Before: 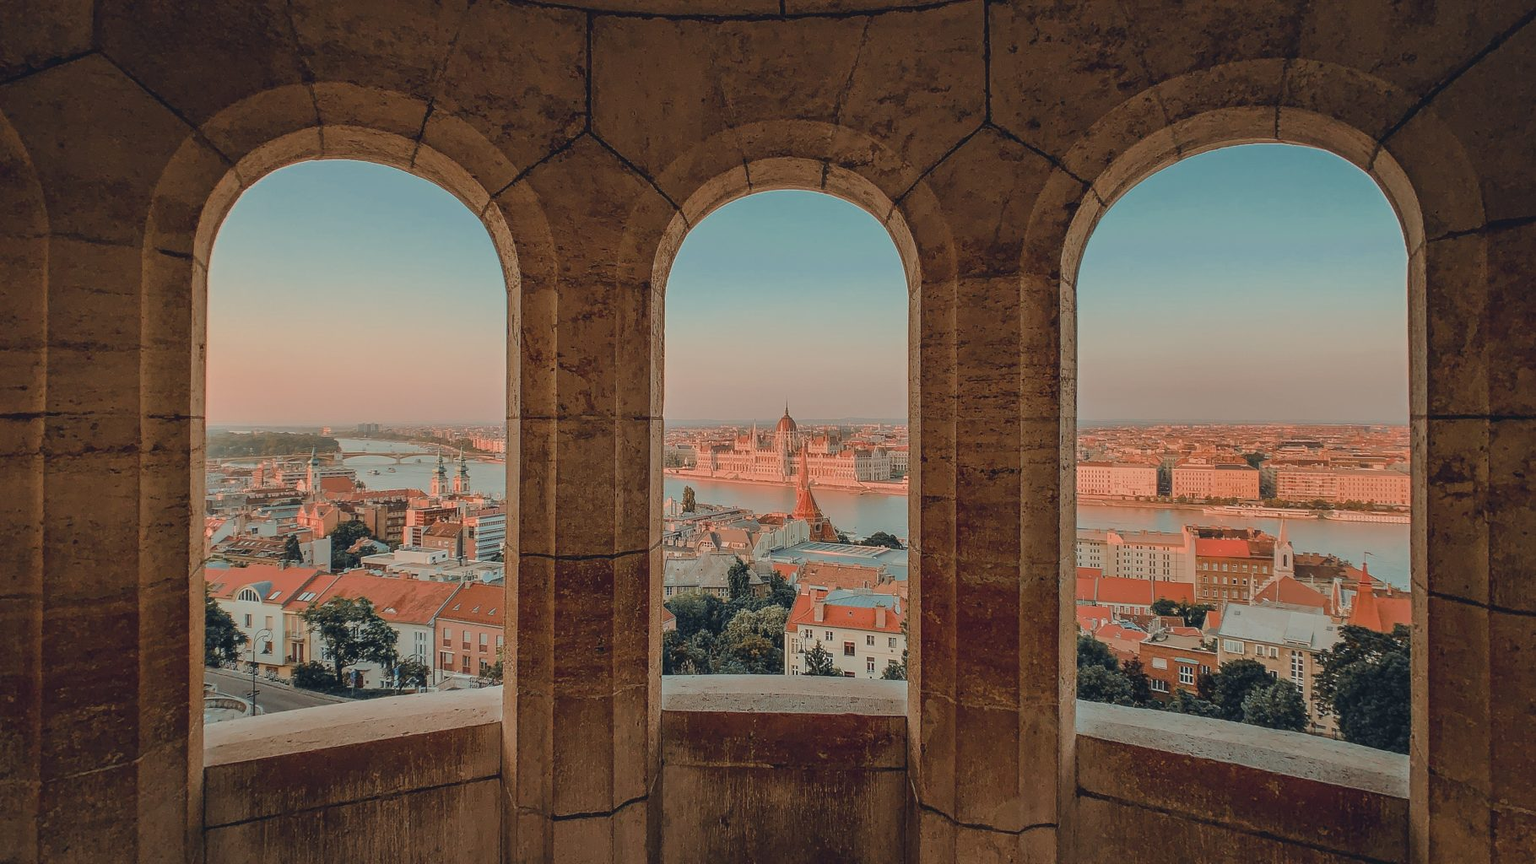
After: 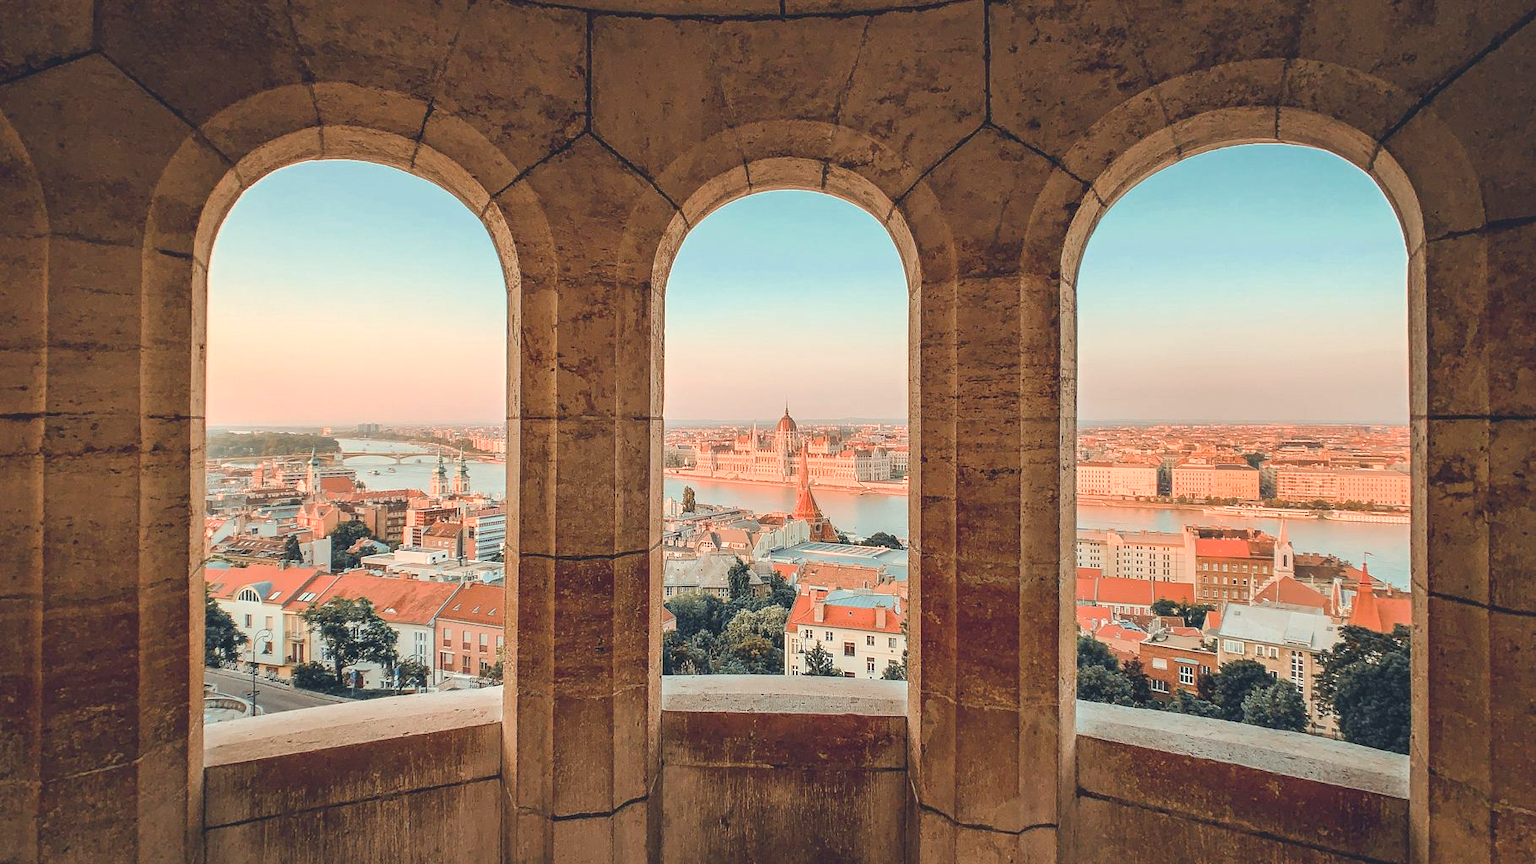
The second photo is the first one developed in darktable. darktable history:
exposure: exposure 0.948 EV, compensate exposure bias true, compensate highlight preservation false
